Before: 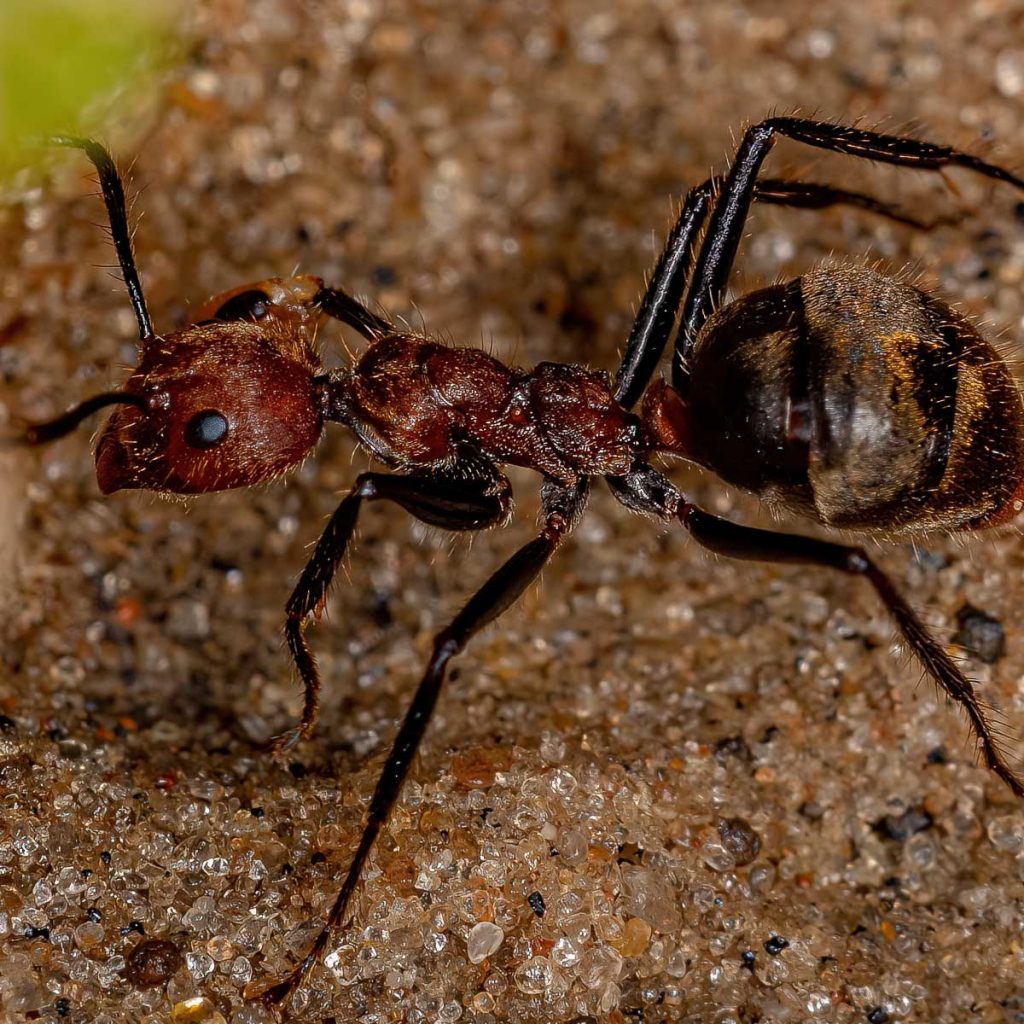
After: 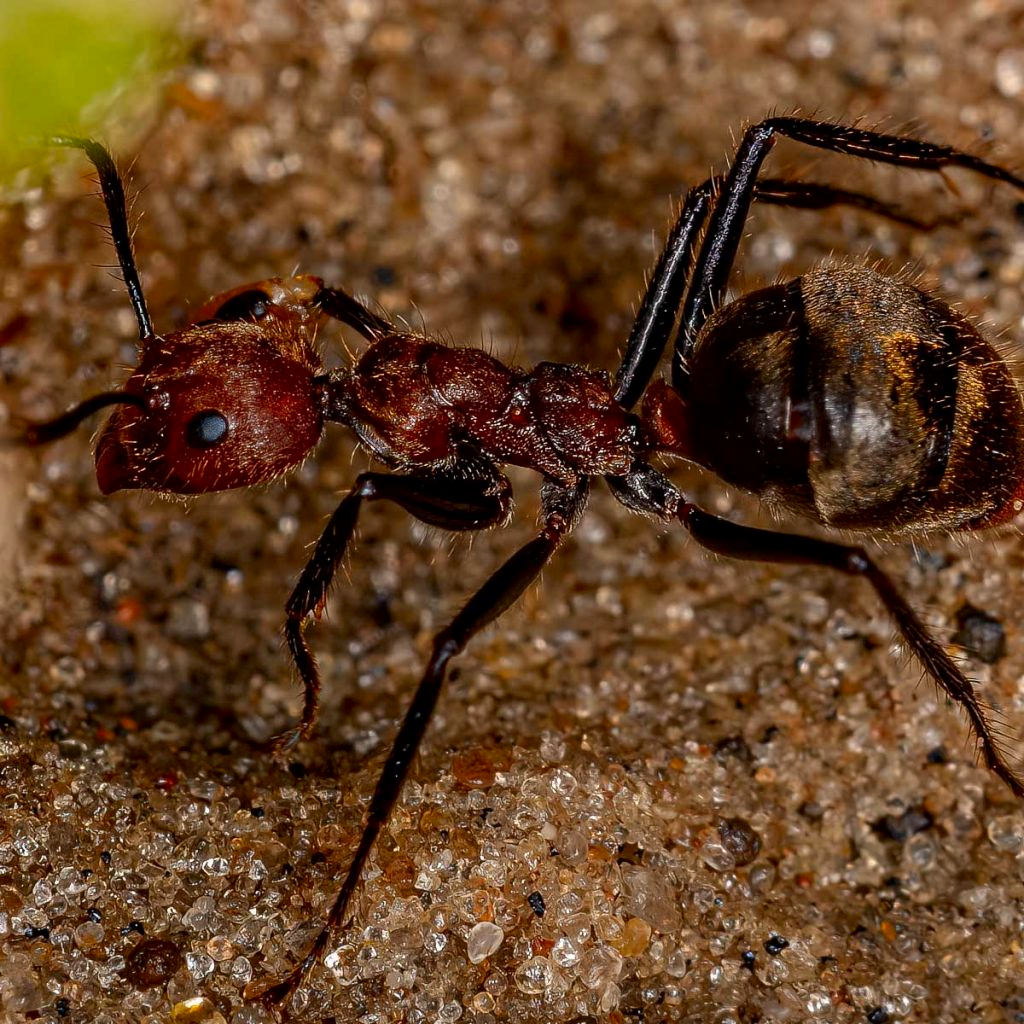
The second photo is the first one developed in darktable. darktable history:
contrast brightness saturation: contrast 0.148, brightness -0.013, saturation 0.104
exposure: black level correction 0.001, exposure 0.015 EV, compensate highlight preservation false
